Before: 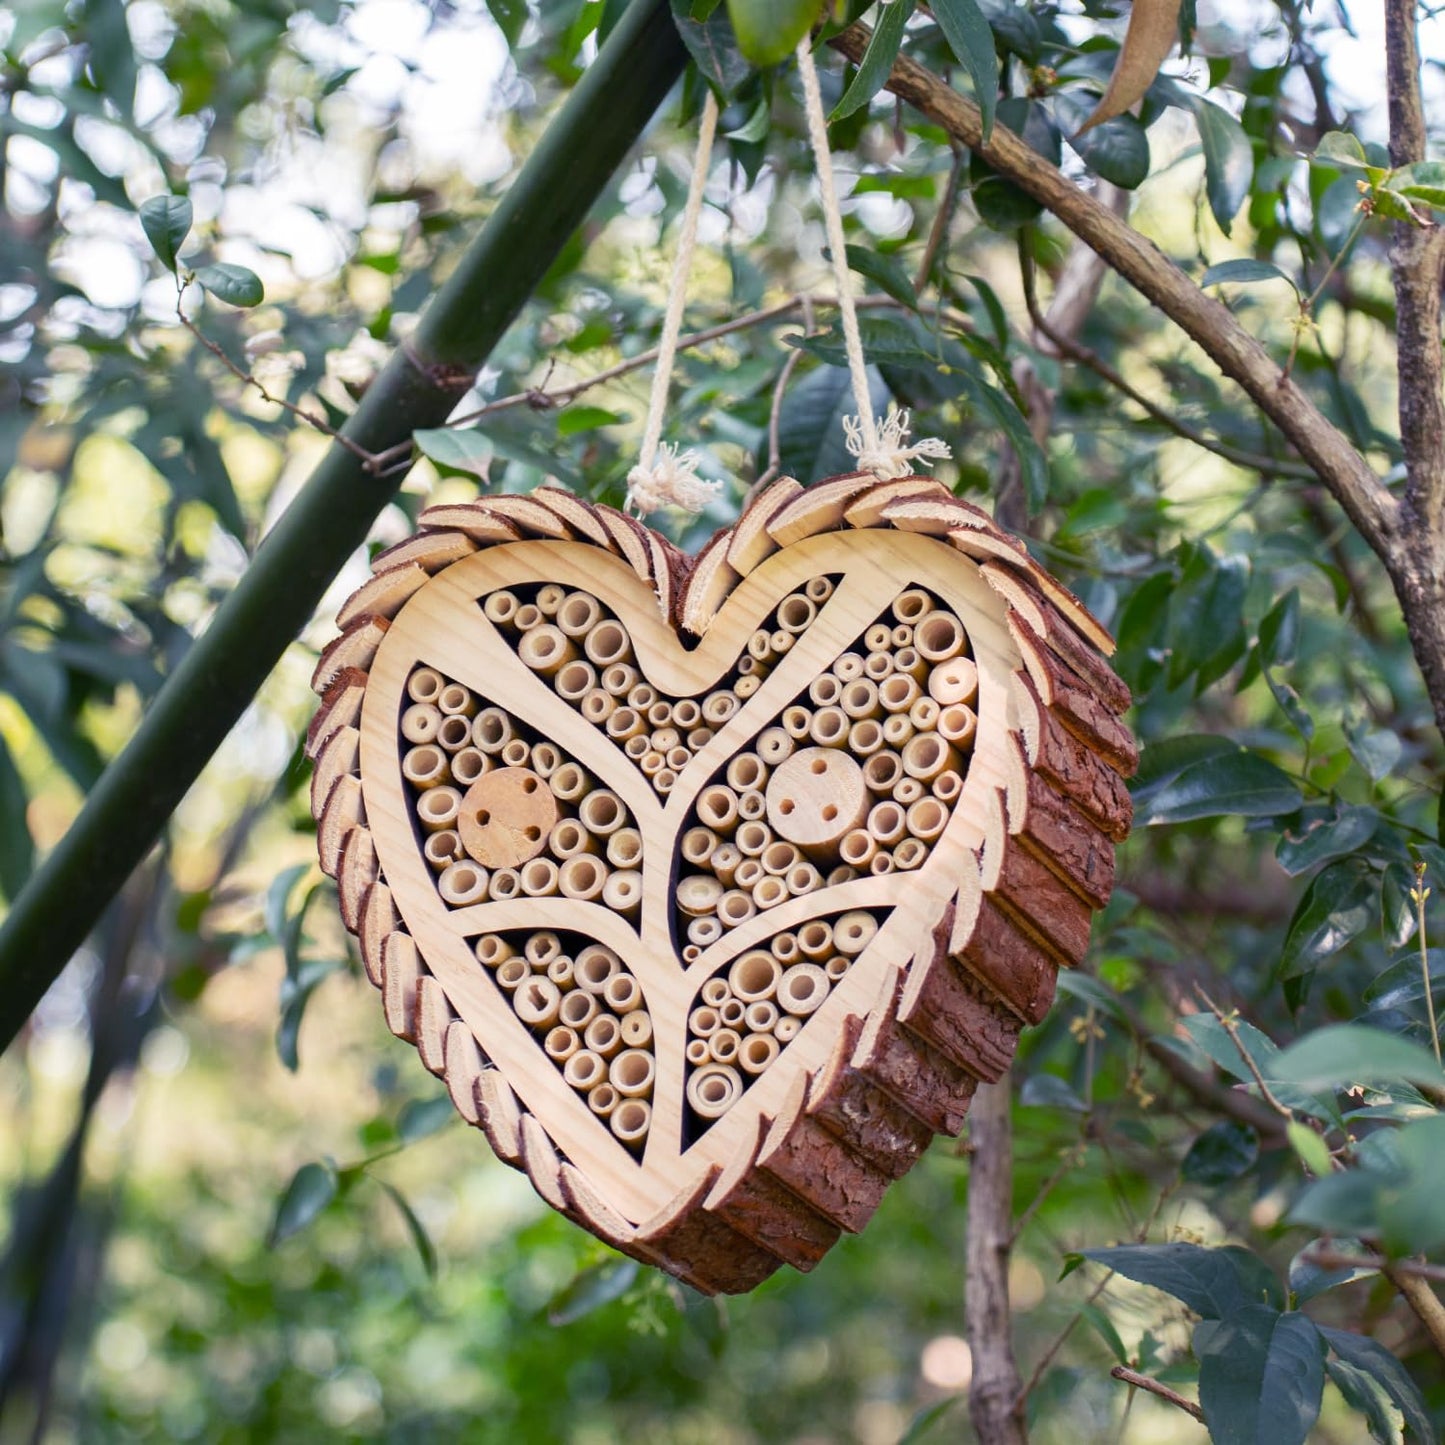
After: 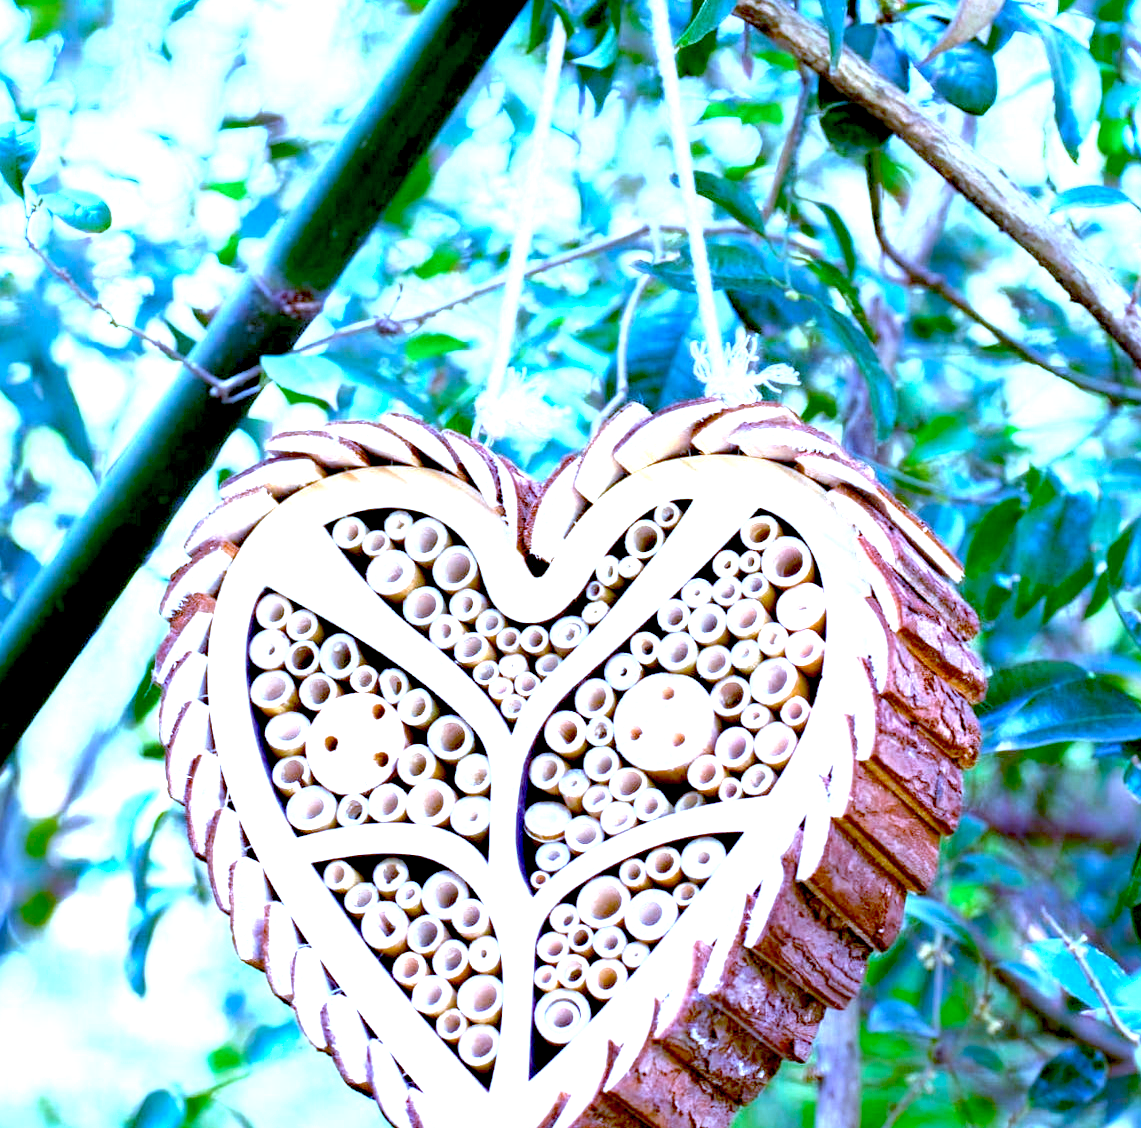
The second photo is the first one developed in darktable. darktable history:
shadows and highlights: shadows 25.3, highlights -25.98
color calibration: illuminant as shot in camera, x 0.443, y 0.412, temperature 2931.2 K
exposure: black level correction 0.015, exposure 1.766 EV, compensate highlight preservation false
crop and rotate: left 10.58%, top 5.149%, right 10.455%, bottom 16.757%
